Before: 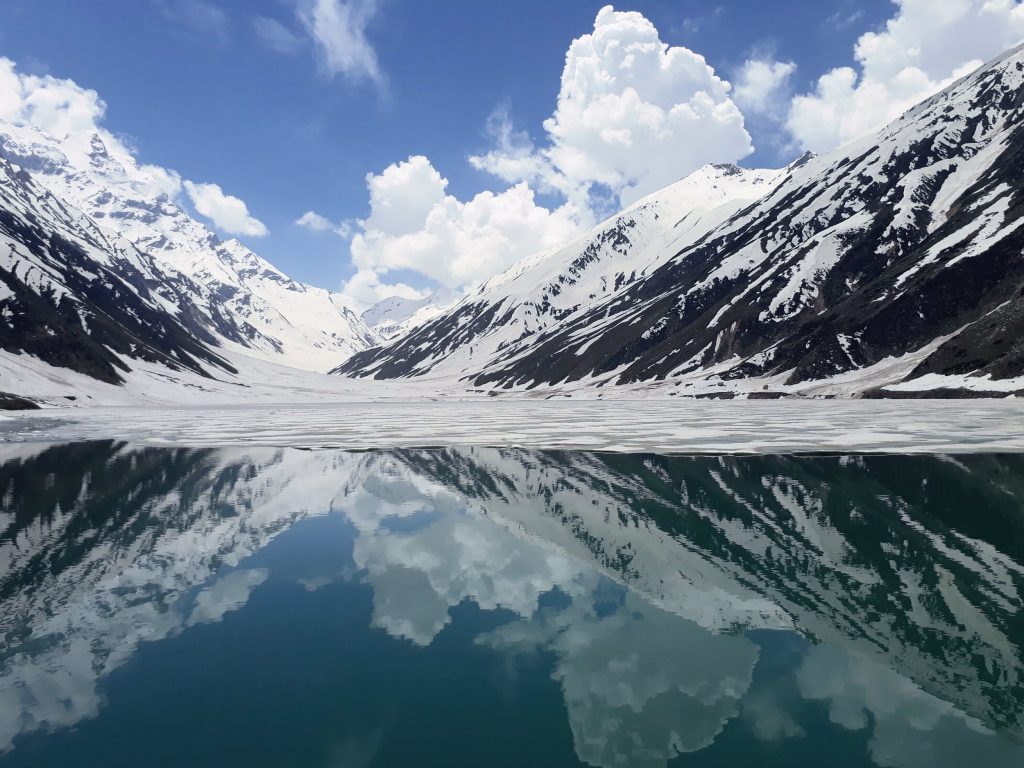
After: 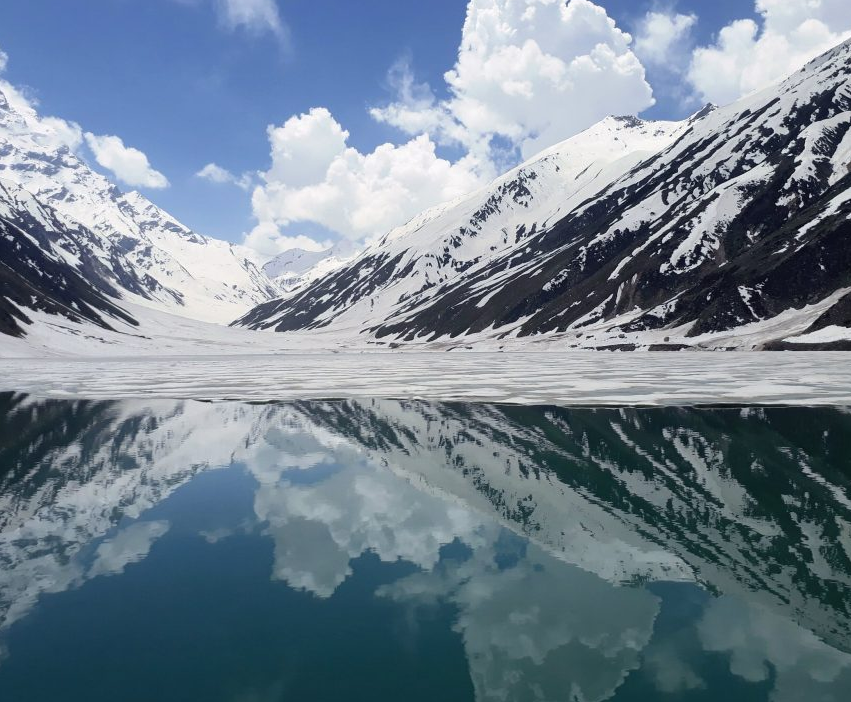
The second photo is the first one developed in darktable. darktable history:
crop: left 9.764%, top 6.304%, right 7.117%, bottom 2.165%
tone equalizer: edges refinement/feathering 500, mask exposure compensation -1.57 EV, preserve details no
